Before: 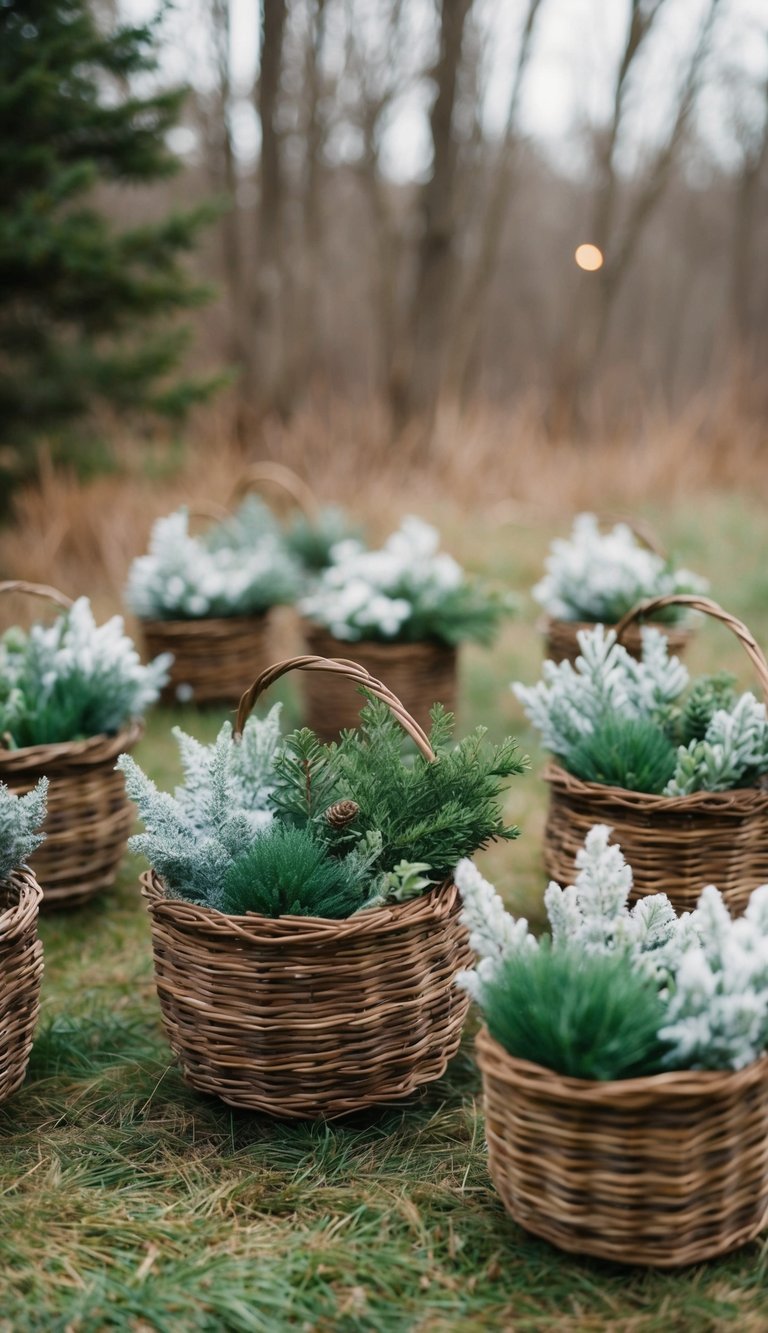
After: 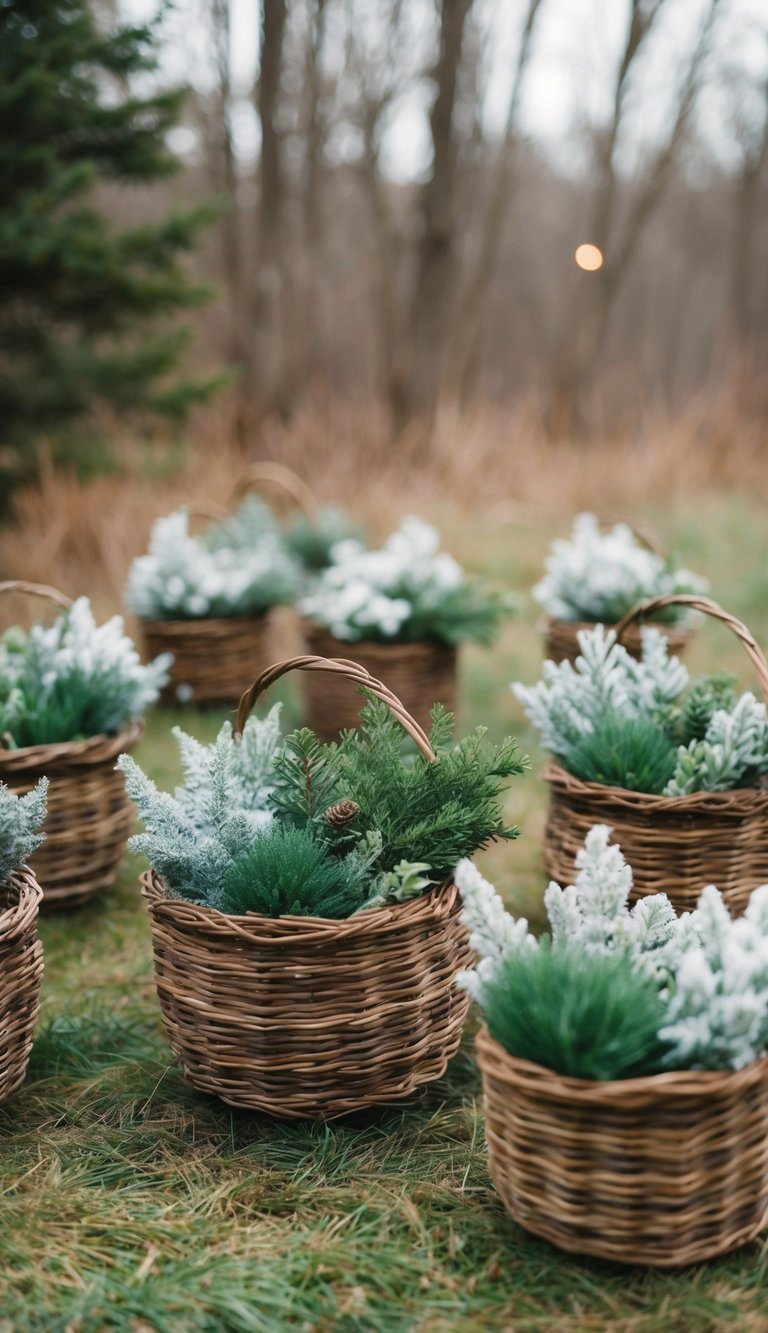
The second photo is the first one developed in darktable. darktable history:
shadows and highlights: shadows 25.31, highlights -26.24
exposure: black level correction -0.001, exposure 0.08 EV, compensate exposure bias true, compensate highlight preservation false
